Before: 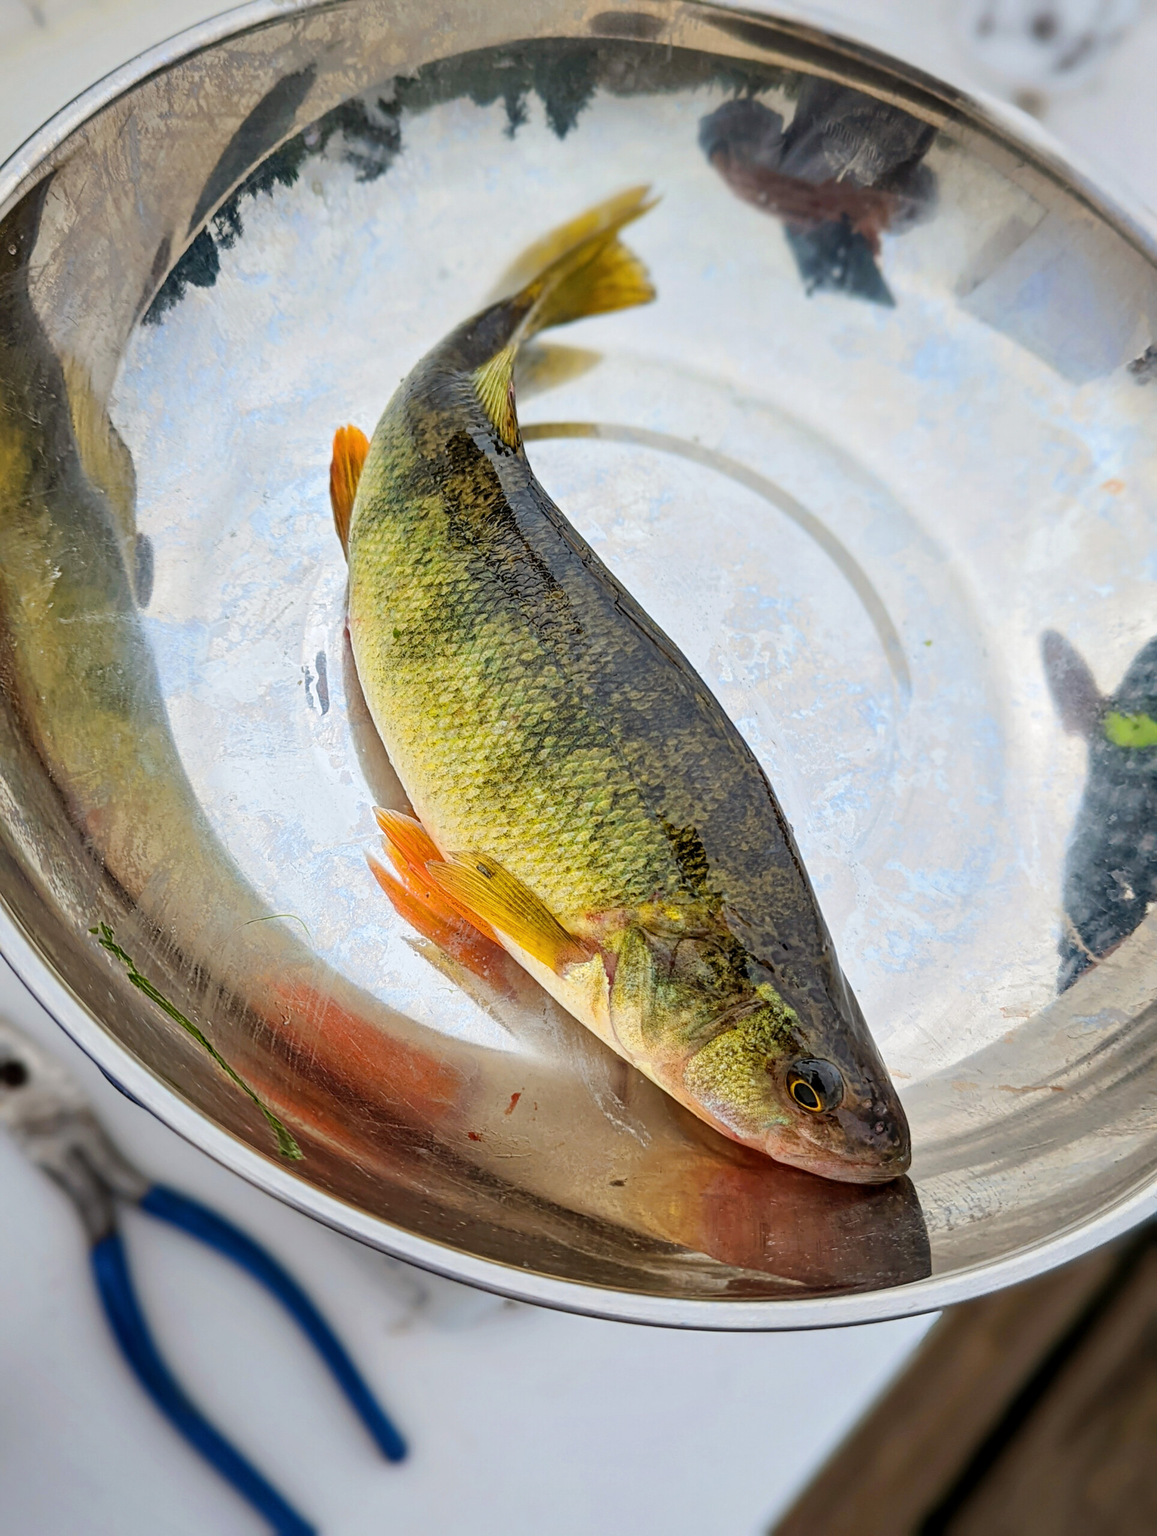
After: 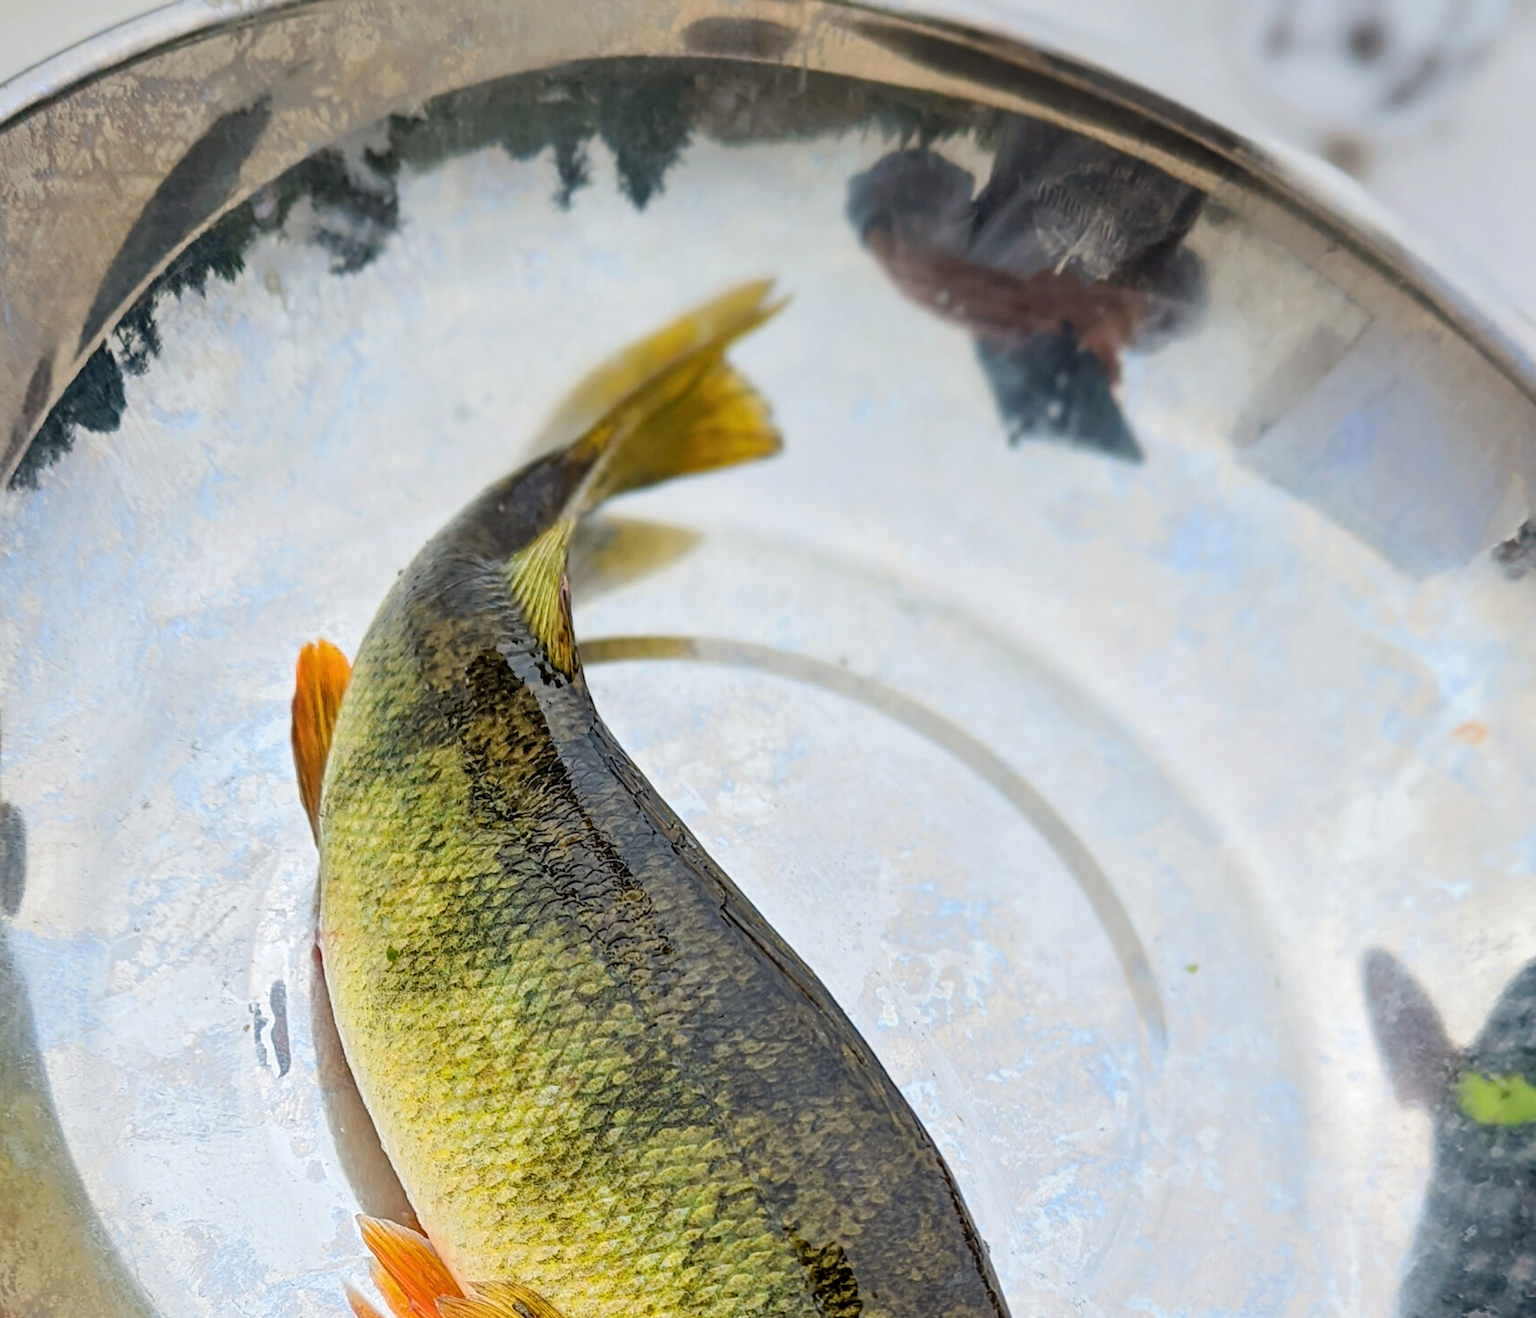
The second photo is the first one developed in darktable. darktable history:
crop and rotate: left 11.778%, bottom 42.979%
